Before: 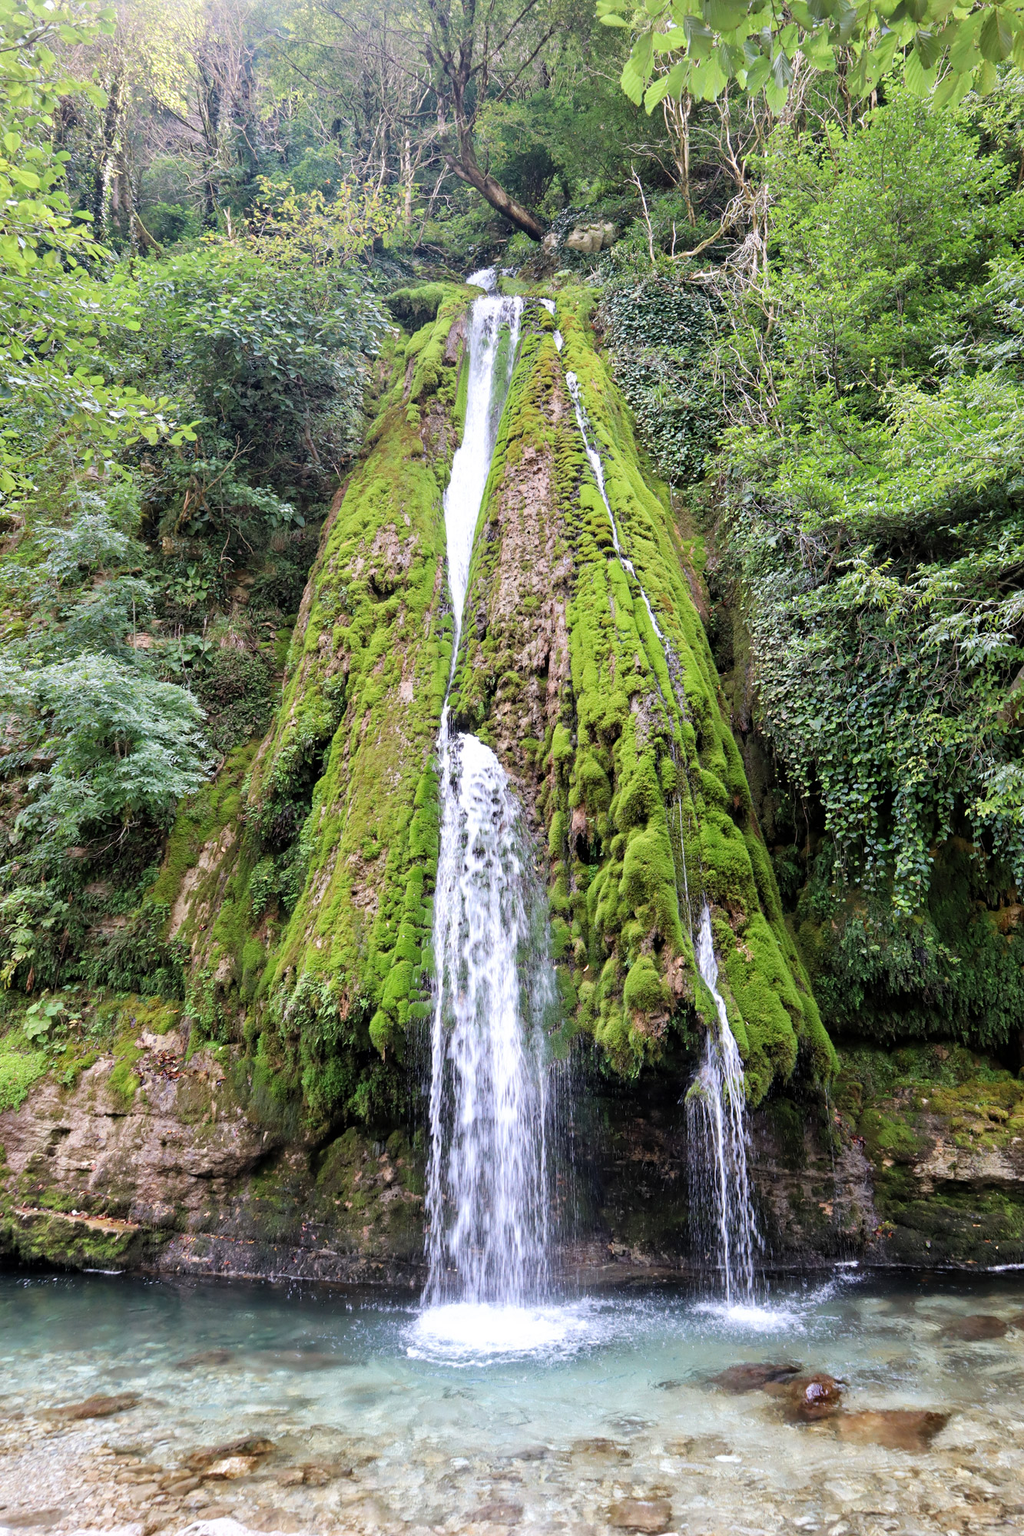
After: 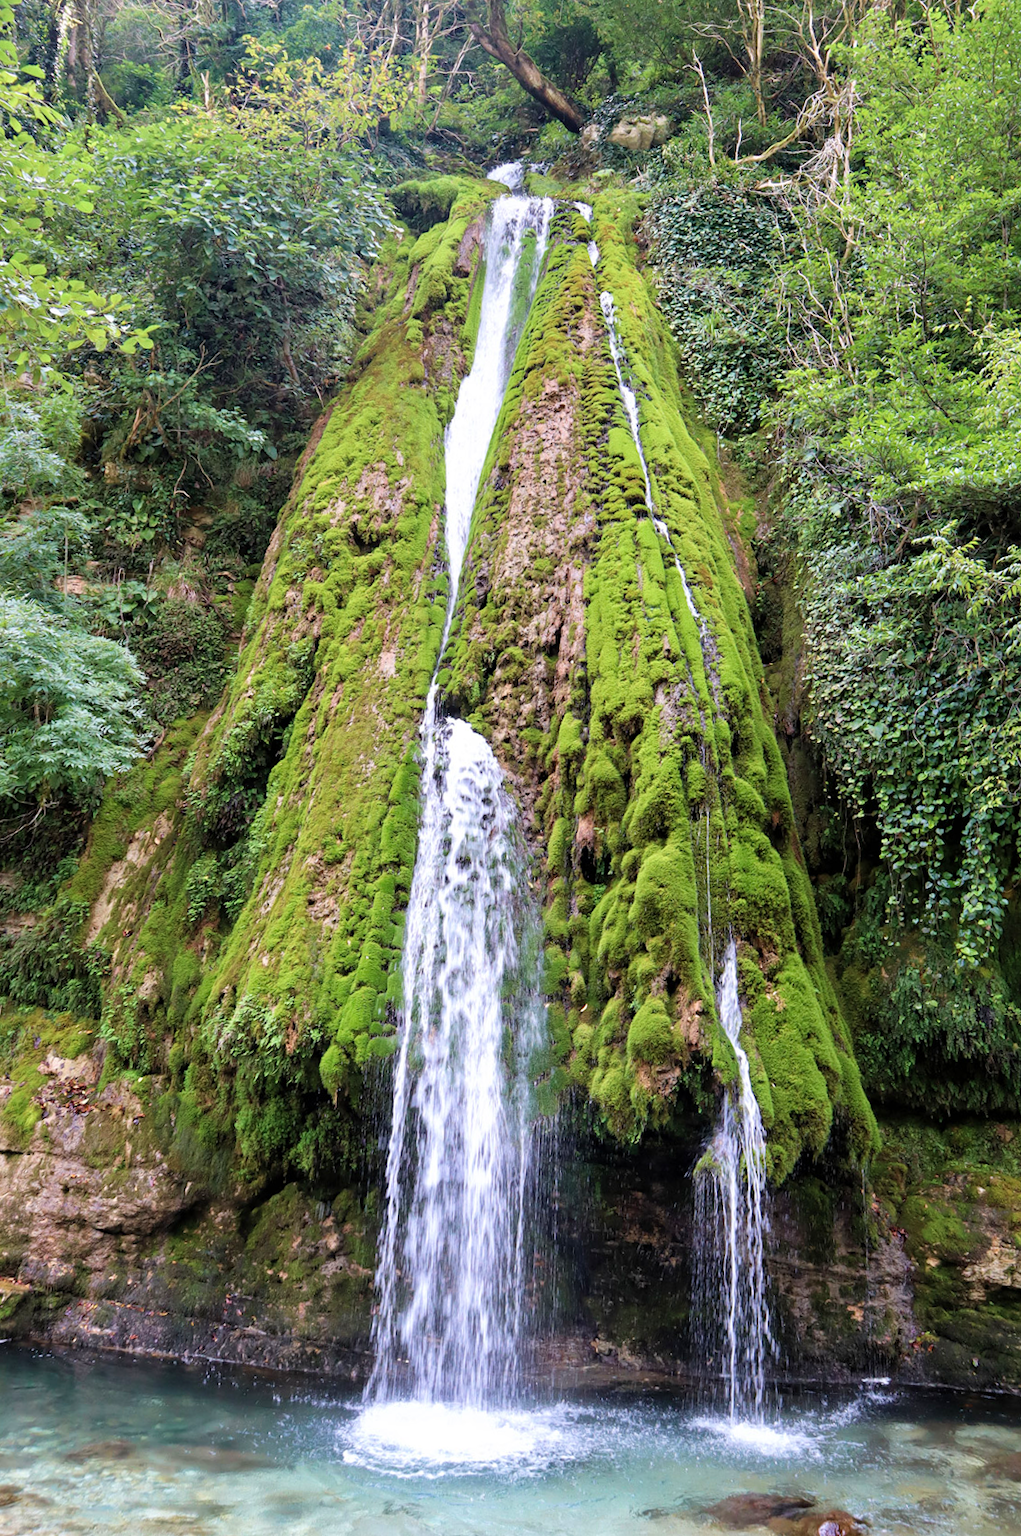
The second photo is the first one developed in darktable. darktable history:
velvia: on, module defaults
crop and rotate: angle -3.25°, left 5.218%, top 5.222%, right 4.793%, bottom 4.537%
